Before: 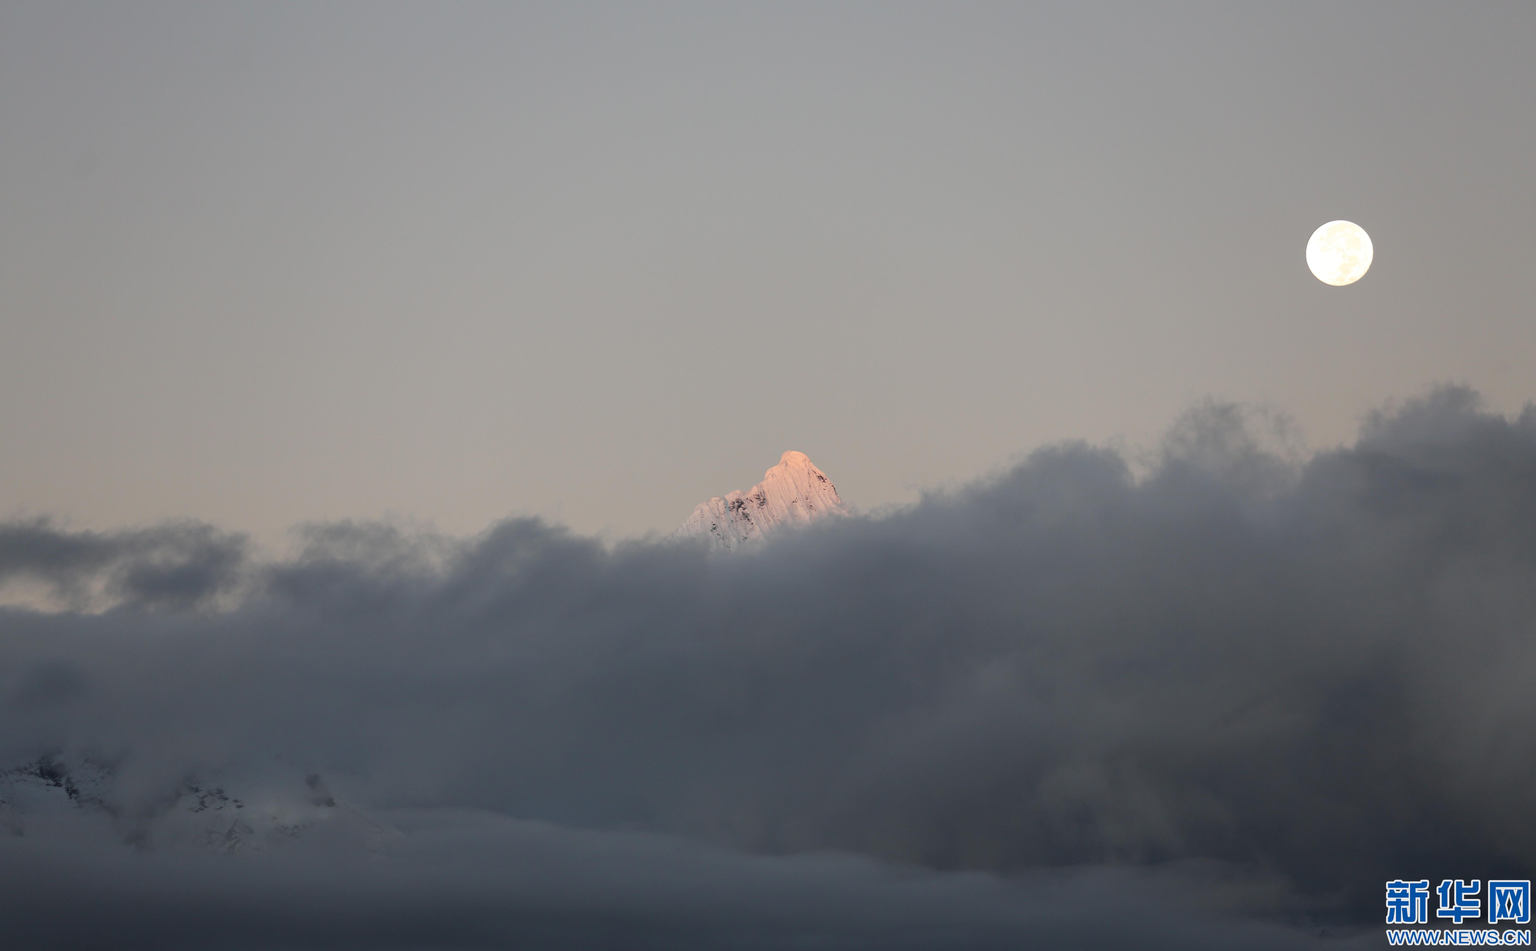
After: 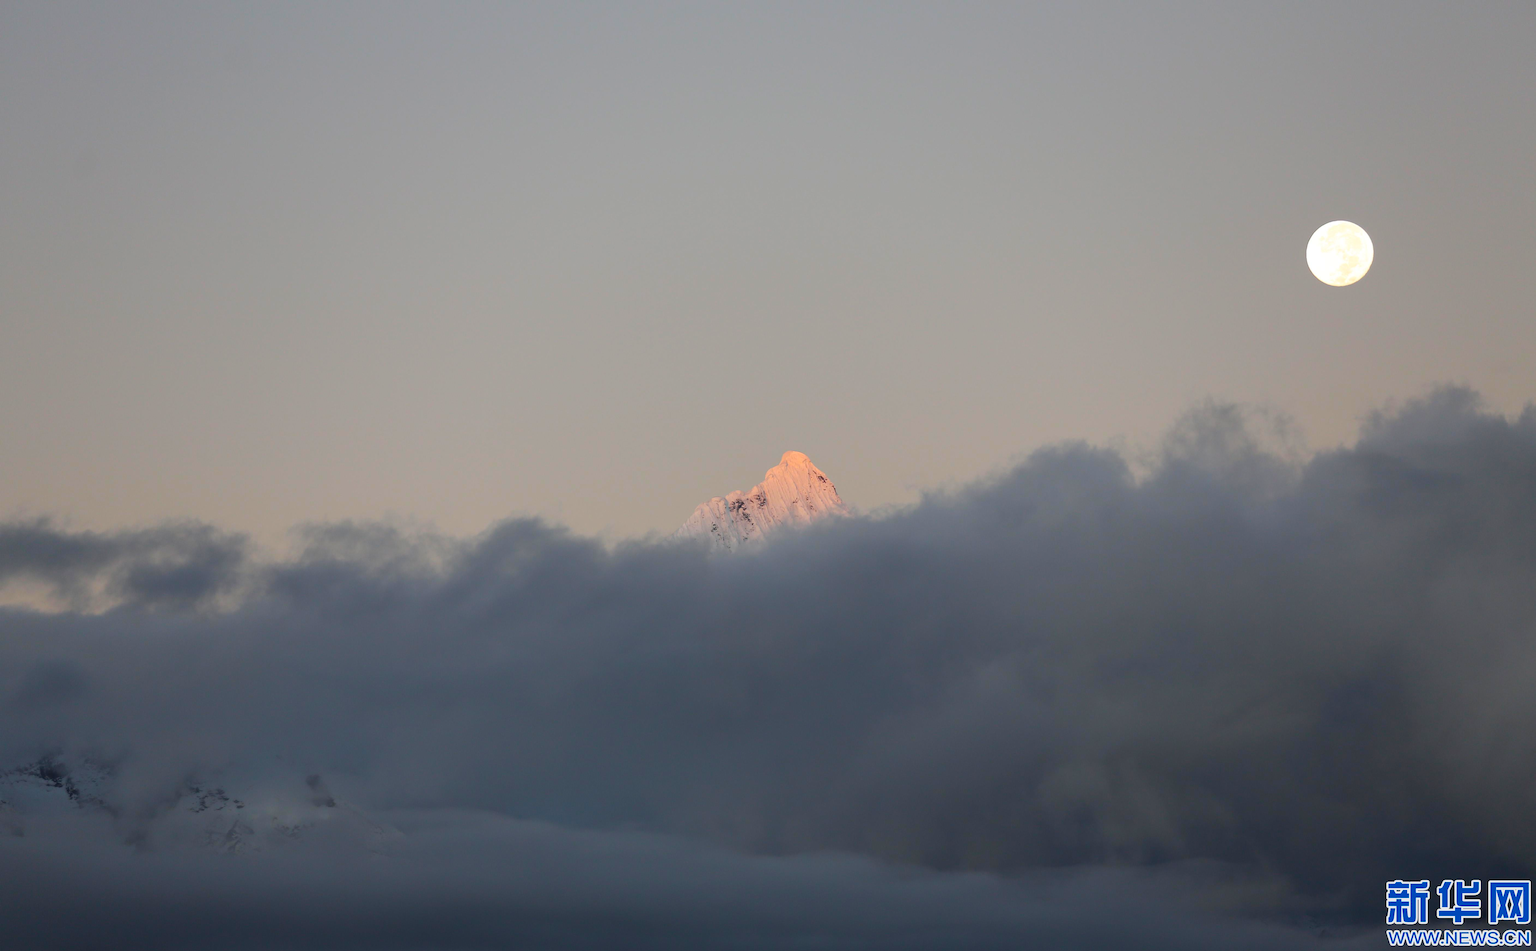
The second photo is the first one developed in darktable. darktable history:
exposure: compensate highlight preservation false
color balance rgb: linear chroma grading › global chroma 15%, perceptual saturation grading › global saturation 30%
